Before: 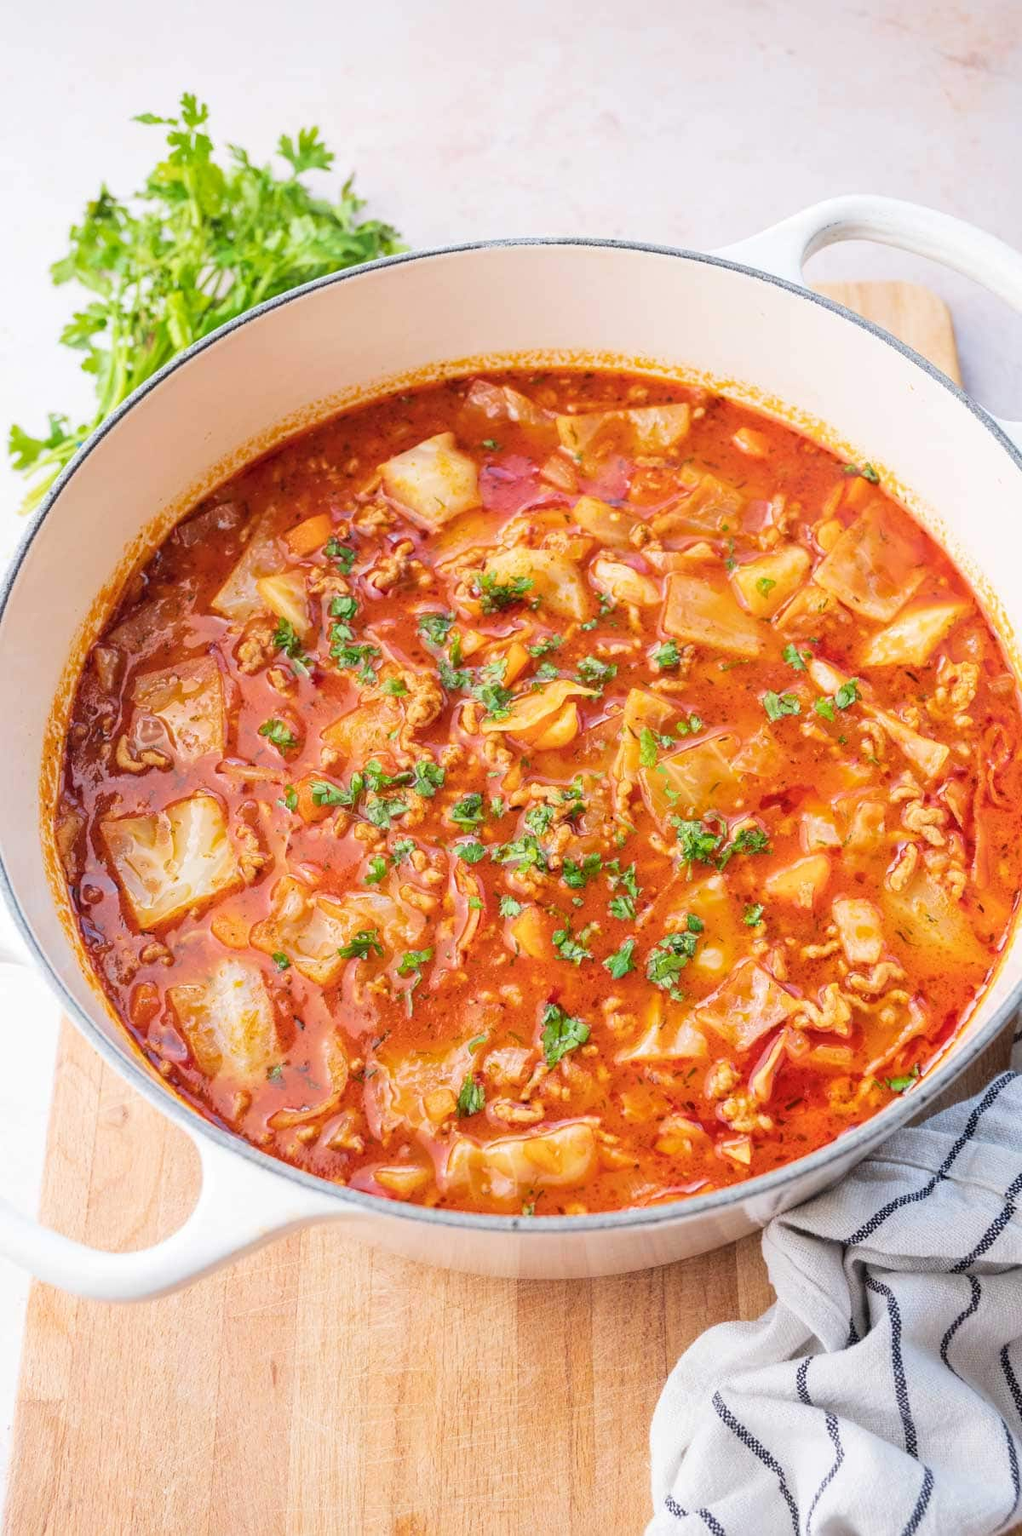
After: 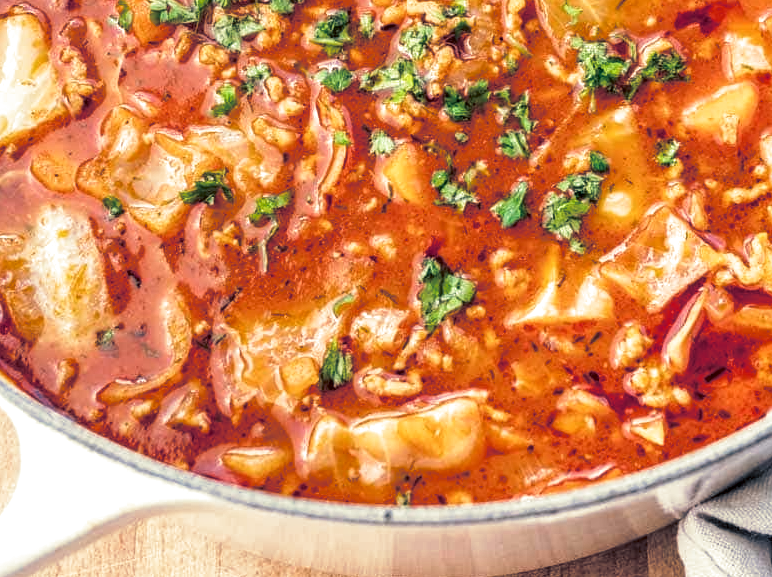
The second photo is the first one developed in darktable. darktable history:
local contrast: highlights 60%, shadows 60%, detail 160%
split-toning: shadows › hue 216°, shadows › saturation 1, highlights › hue 57.6°, balance -33.4
crop: left 18.091%, top 51.13%, right 17.525%, bottom 16.85%
